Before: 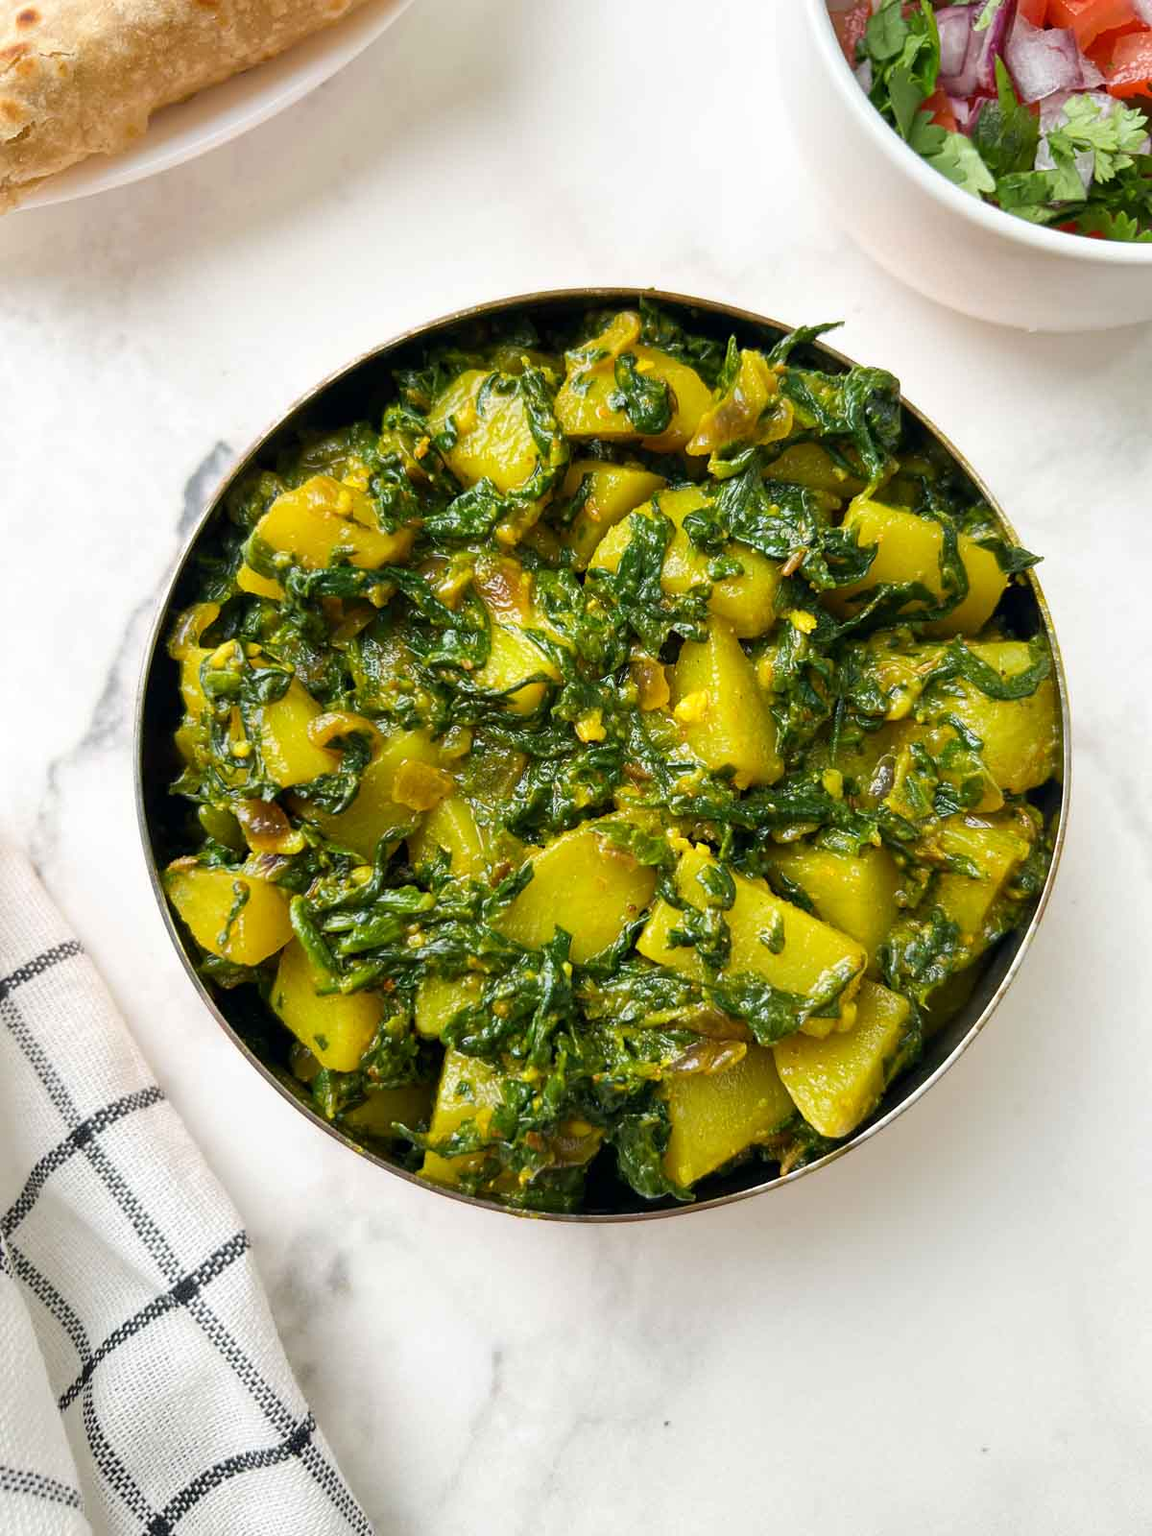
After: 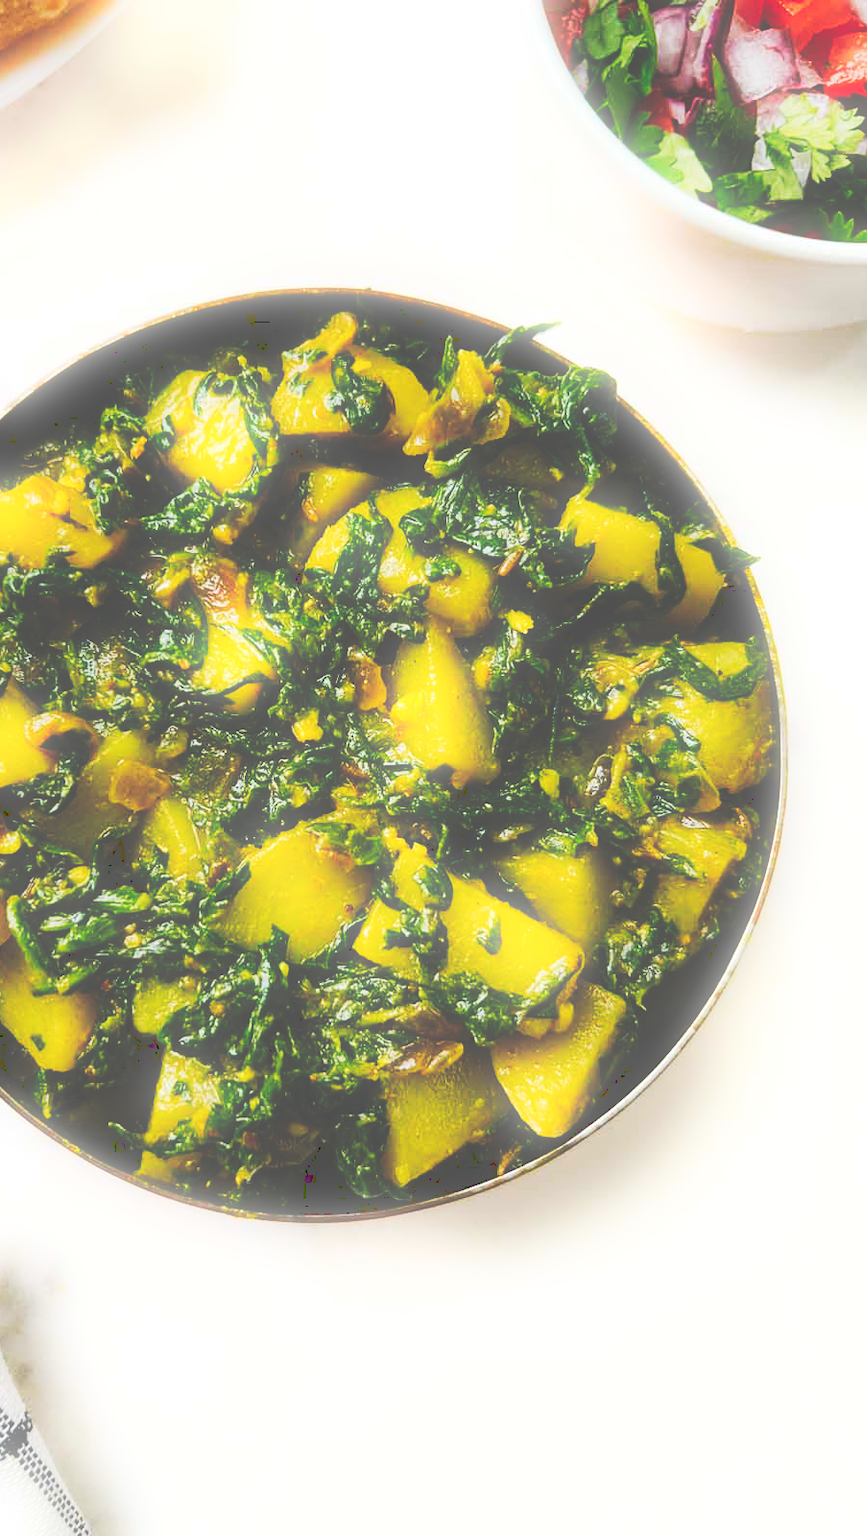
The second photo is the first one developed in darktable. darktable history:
tone curve: curves: ch0 [(0, 0) (0.003, 0.331) (0.011, 0.333) (0.025, 0.333) (0.044, 0.334) (0.069, 0.335) (0.1, 0.338) (0.136, 0.342) (0.177, 0.347) (0.224, 0.352) (0.277, 0.359) (0.335, 0.39) (0.399, 0.434) (0.468, 0.509) (0.543, 0.615) (0.623, 0.731) (0.709, 0.814) (0.801, 0.88) (0.898, 0.921) (1, 1)], preserve colors none
crop and rotate: left 24.6%
bloom: size 5%, threshold 95%, strength 15%
tone equalizer: on, module defaults
